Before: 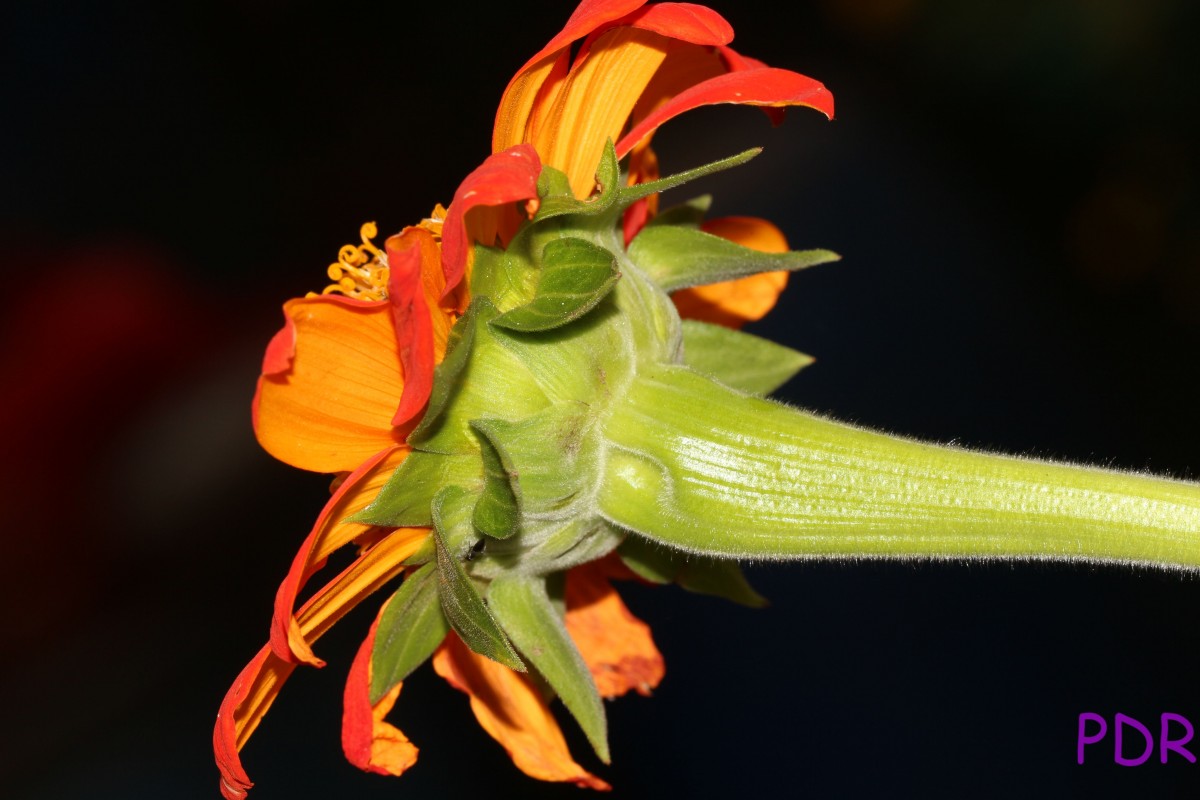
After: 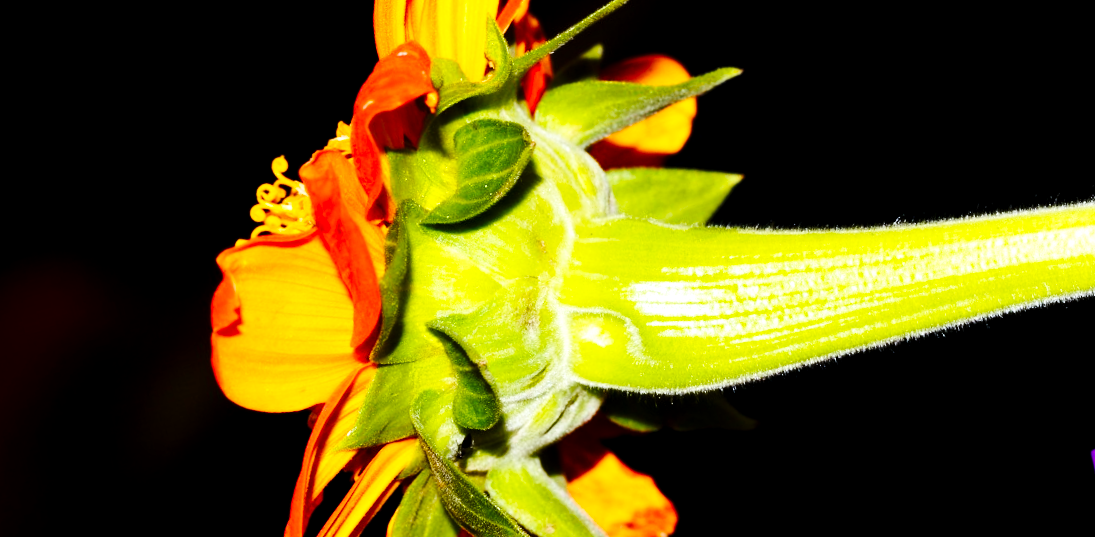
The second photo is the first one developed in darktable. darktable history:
color balance rgb: perceptual saturation grading › global saturation 25%, global vibrance 20%
color calibration: x 0.367, y 0.379, temperature 4395.86 K
rotate and perspective: rotation -14.8°, crop left 0.1, crop right 0.903, crop top 0.25, crop bottom 0.748
base curve: curves: ch0 [(0, 0) (0.036, 0.025) (0.121, 0.166) (0.206, 0.329) (0.605, 0.79) (1, 1)], preserve colors none
exposure: black level correction 0.009, exposure 0.014 EV, compensate highlight preservation false
tone equalizer: -8 EV -0.75 EV, -7 EV -0.7 EV, -6 EV -0.6 EV, -5 EV -0.4 EV, -3 EV 0.4 EV, -2 EV 0.6 EV, -1 EV 0.7 EV, +0 EV 0.75 EV, edges refinement/feathering 500, mask exposure compensation -1.57 EV, preserve details no
